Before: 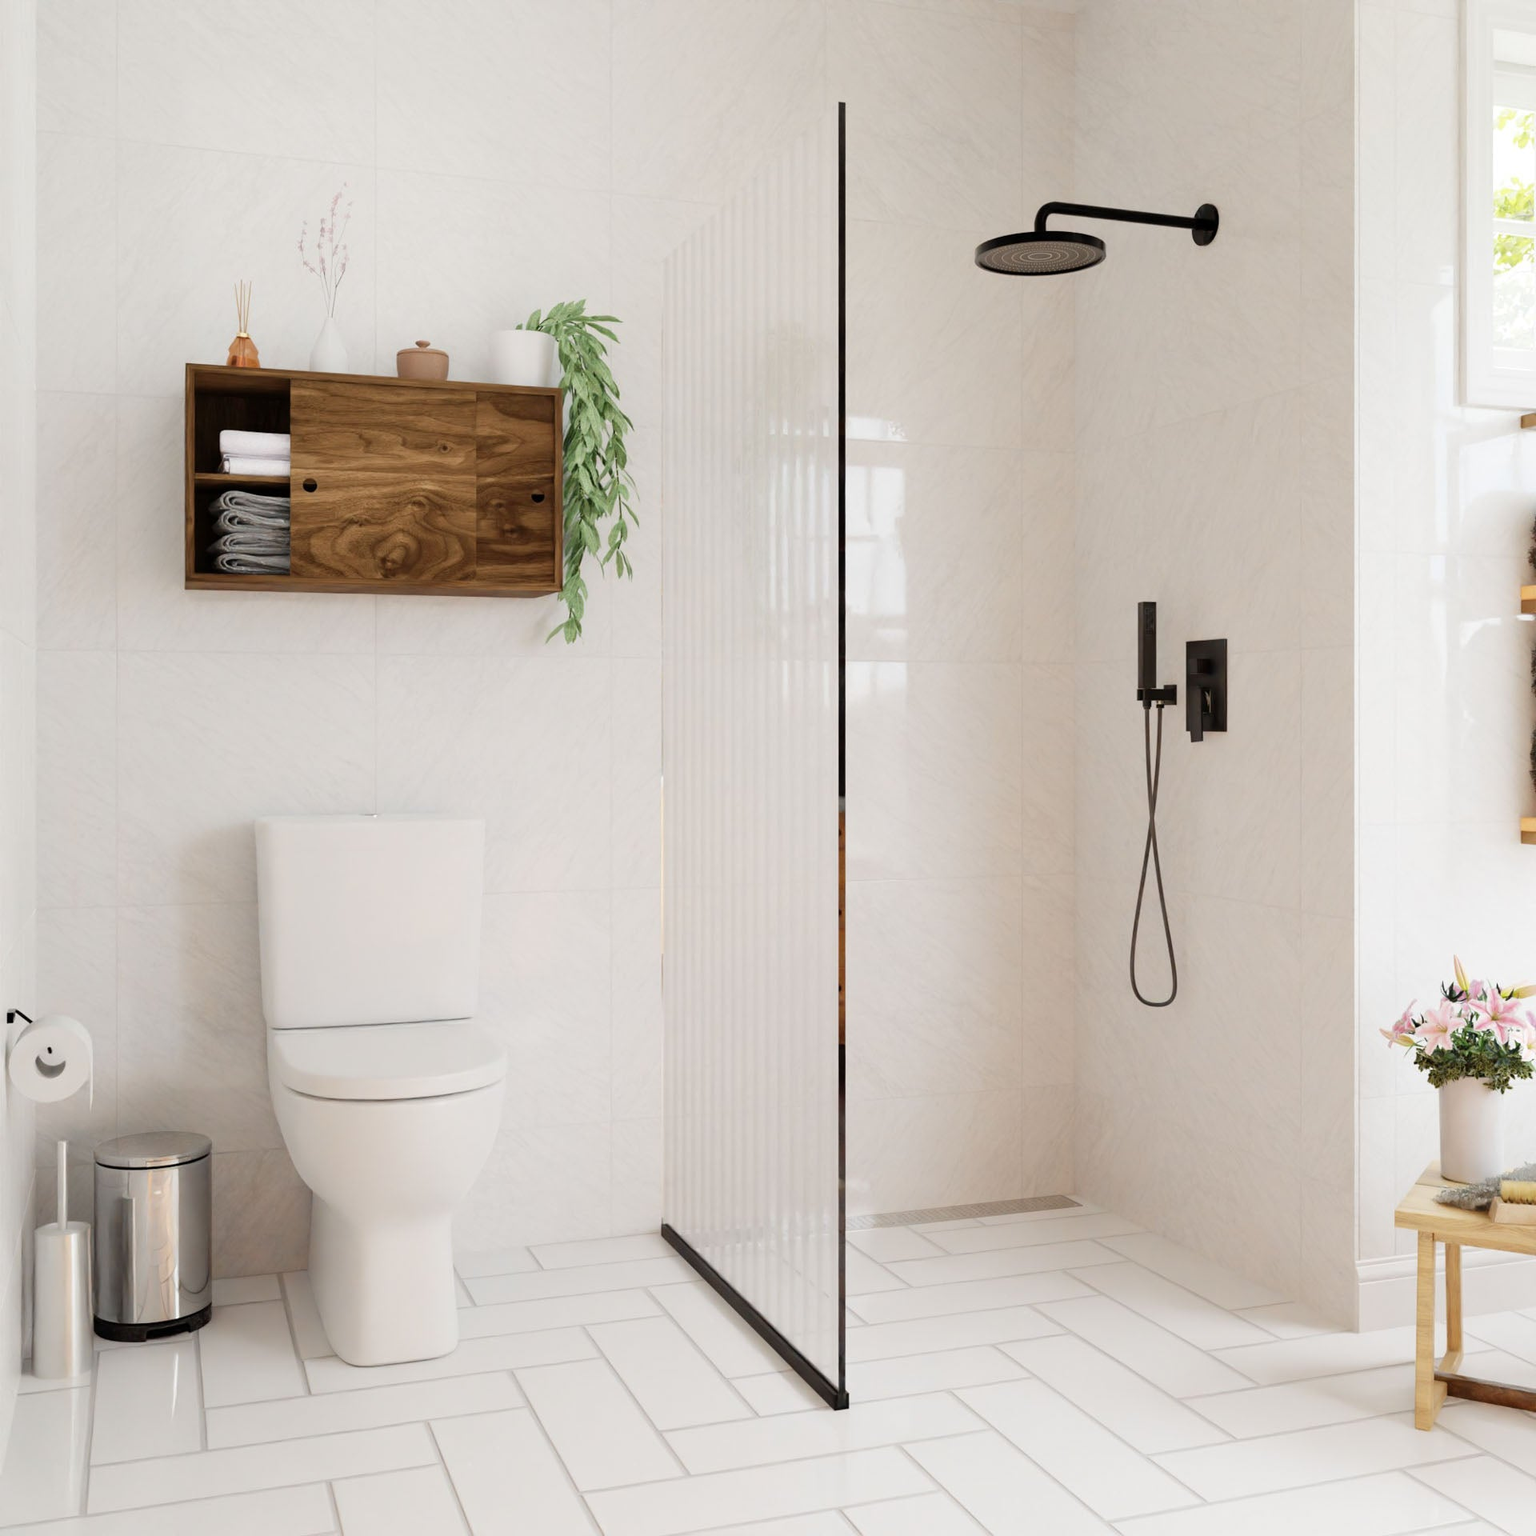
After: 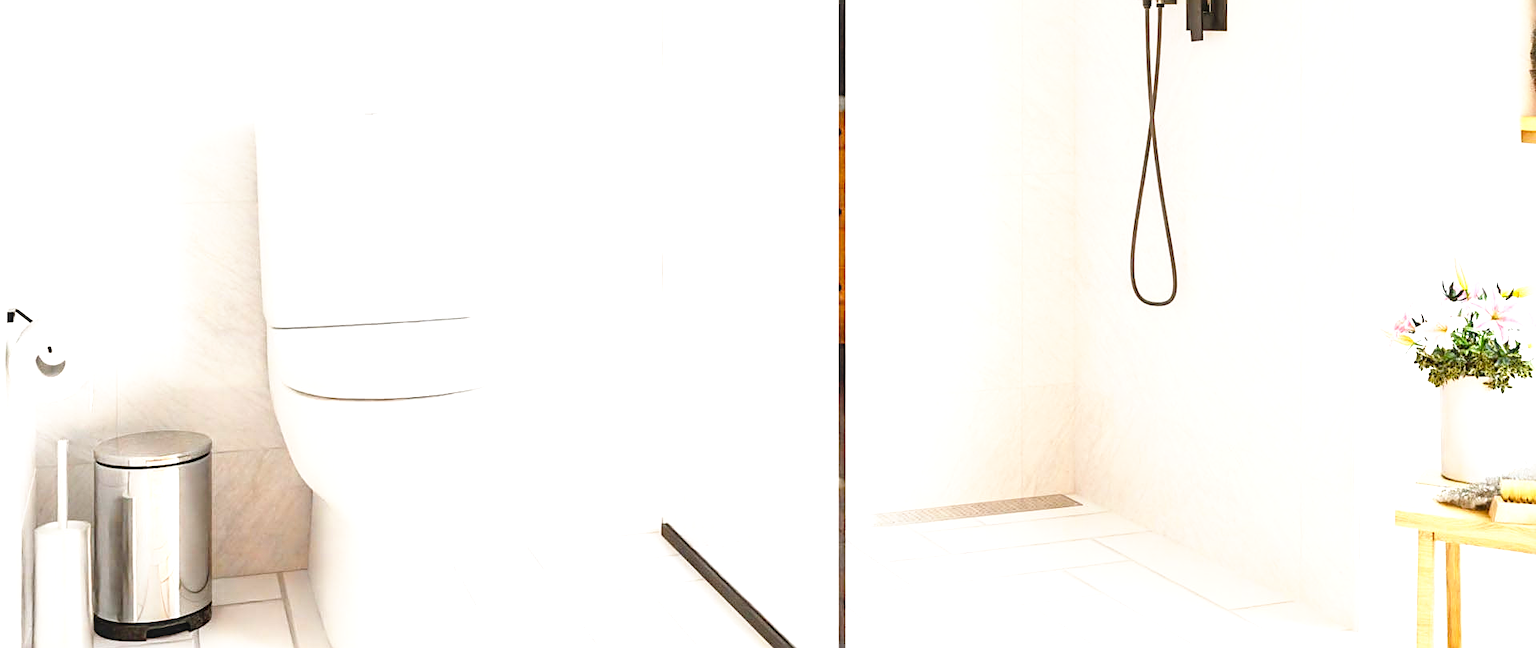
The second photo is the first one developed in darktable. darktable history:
crop: top 45.626%, bottom 12.11%
exposure: exposure 0.633 EV, compensate exposure bias true, compensate highlight preservation false
sharpen: on, module defaults
local contrast: on, module defaults
base curve: curves: ch0 [(0, 0) (0.688, 0.865) (1, 1)], preserve colors none
shadows and highlights: shadows 12.1, white point adjustment 1.16, highlights -0.349, soften with gaussian
color balance rgb: shadows lift › chroma 3.981%, shadows lift › hue 88.93°, global offset › hue 170.7°, linear chroma grading › shadows 15.871%, perceptual saturation grading › global saturation 19.436%, perceptual brilliance grading › global brilliance 9.637%
